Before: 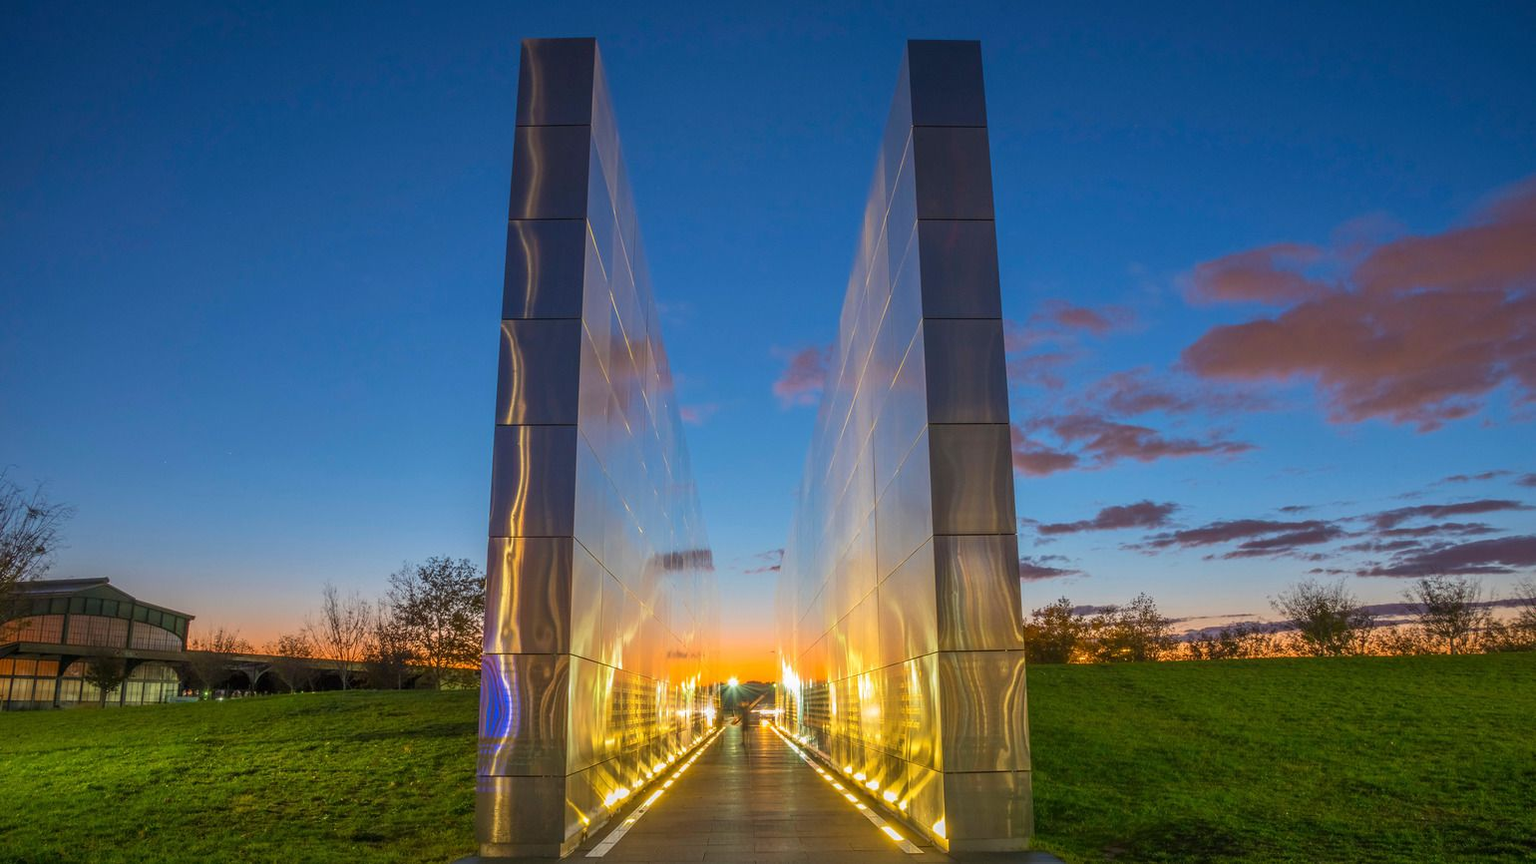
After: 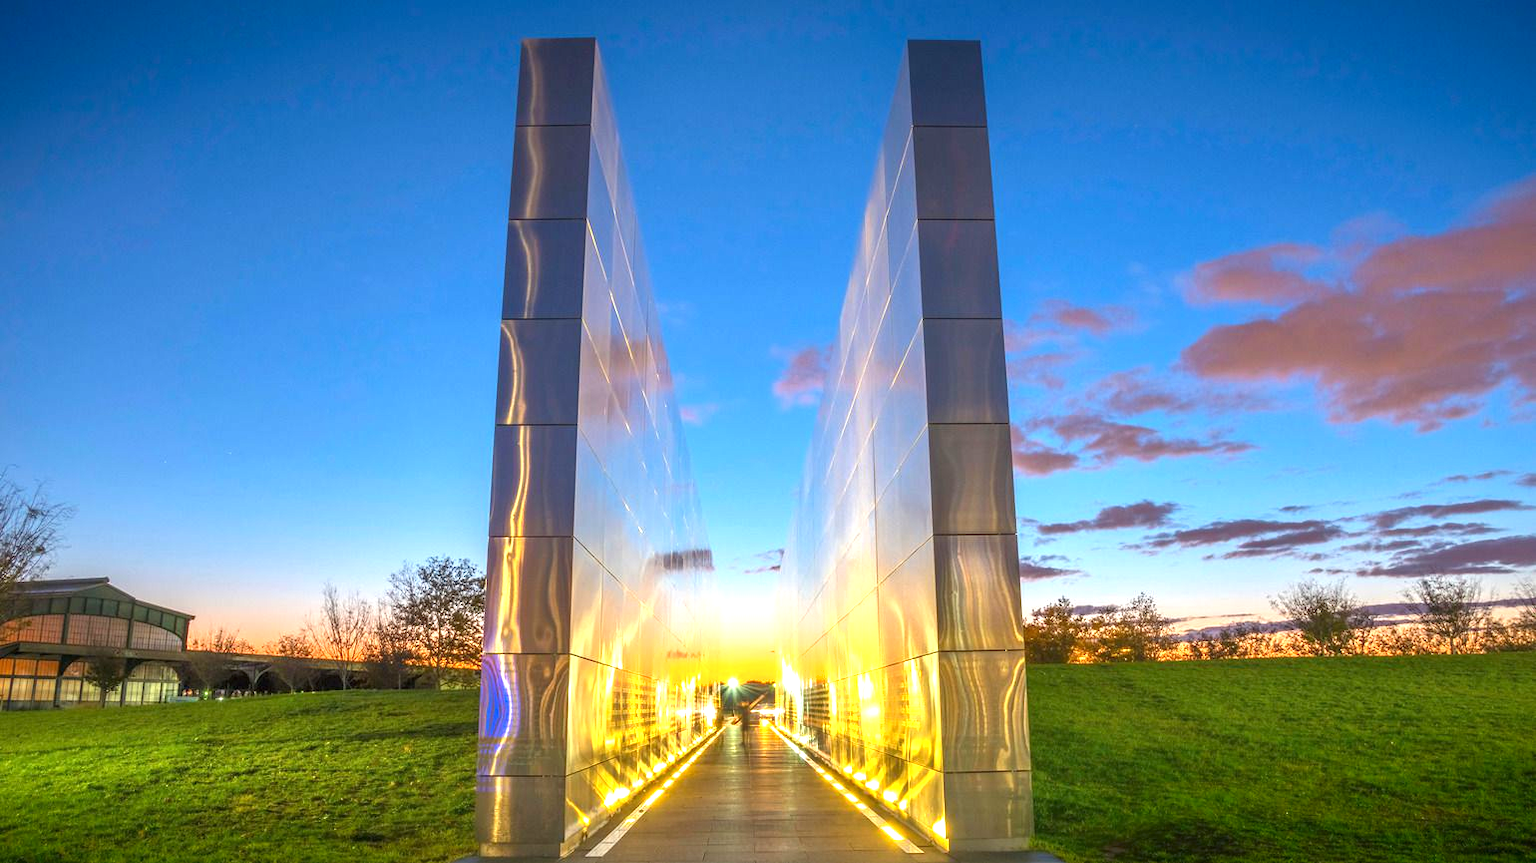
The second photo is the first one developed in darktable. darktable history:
shadows and highlights: shadows -86.86, highlights -36.17, soften with gaussian
exposure: black level correction 0, exposure 1.199 EV, compensate highlight preservation false
